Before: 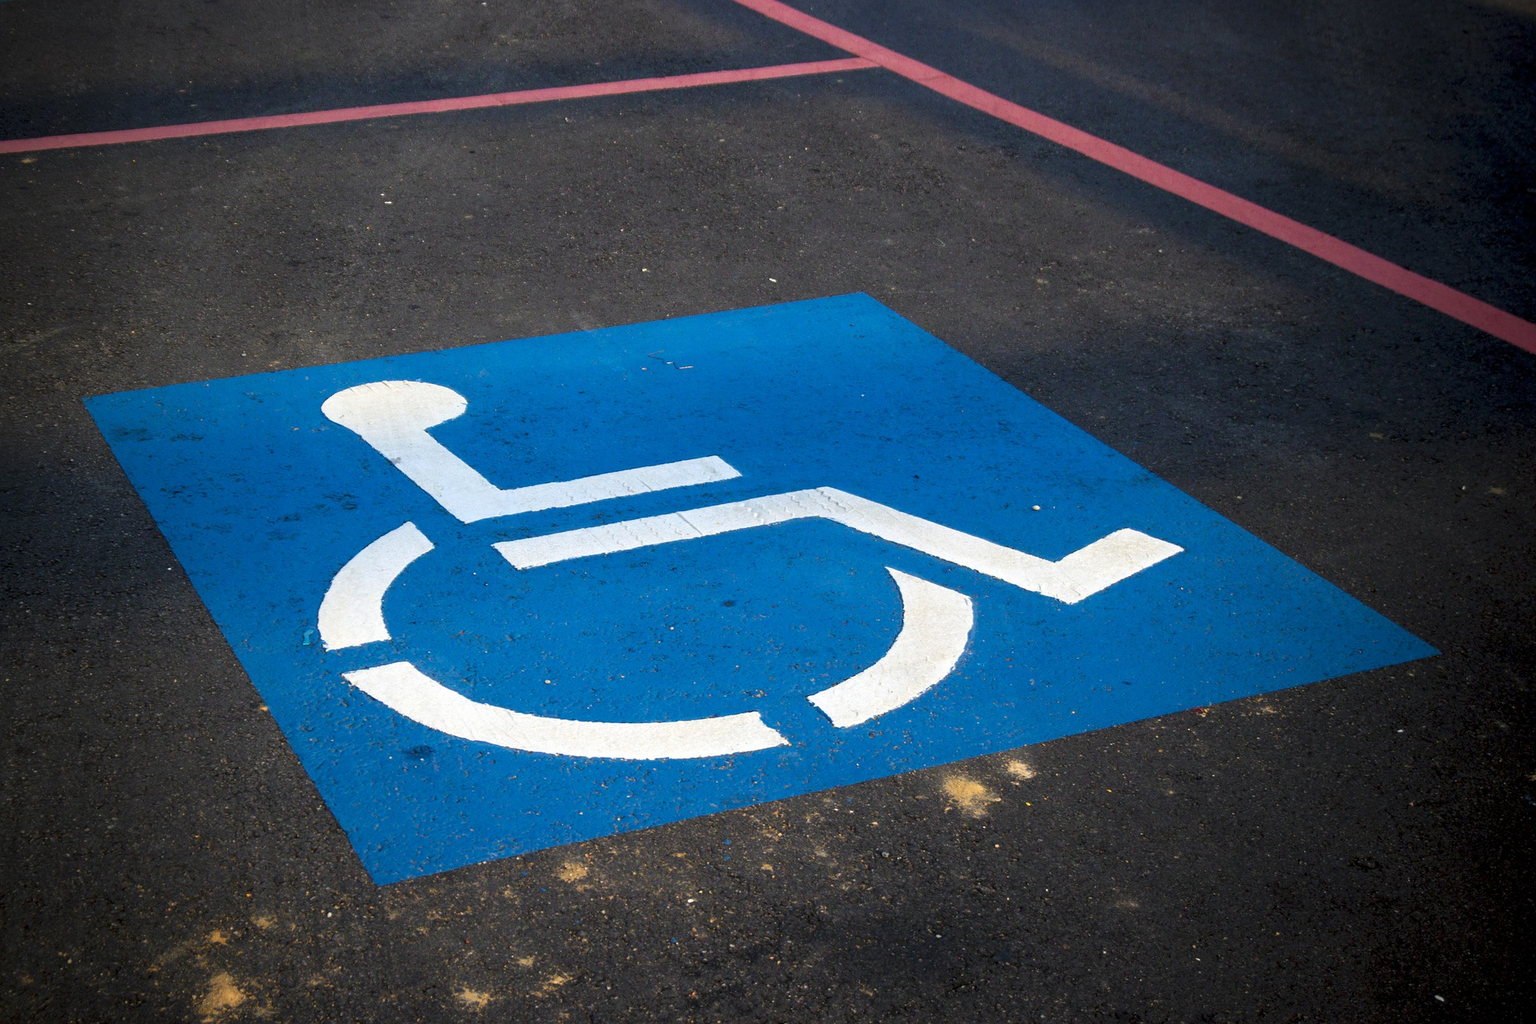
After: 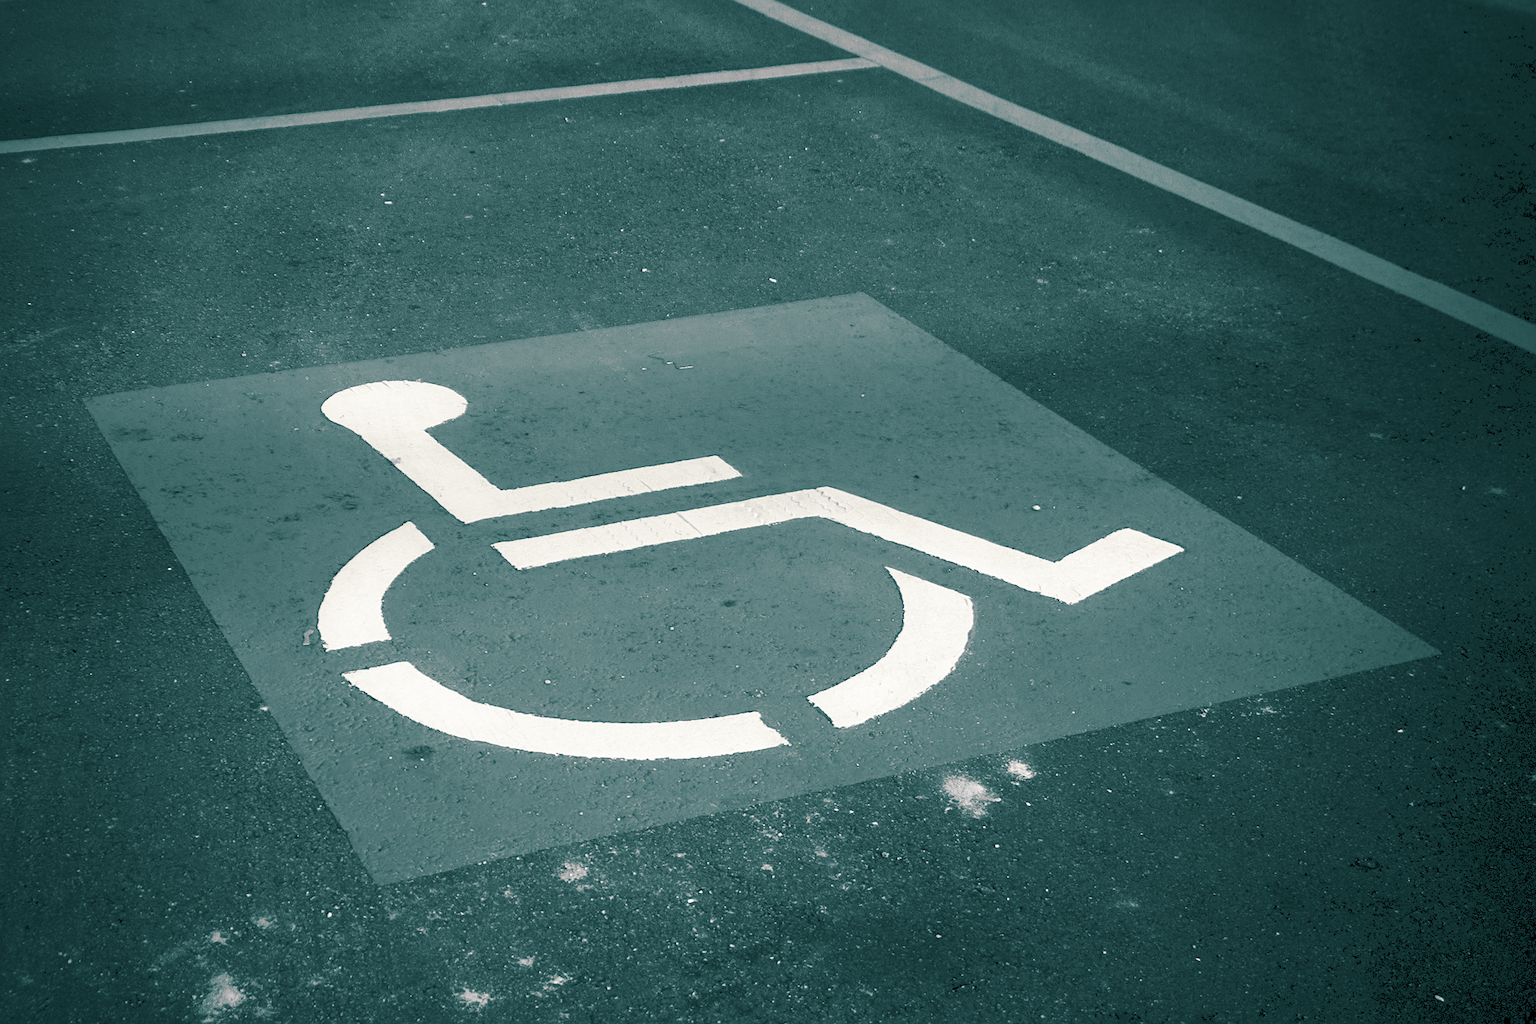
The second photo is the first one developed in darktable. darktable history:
sharpen: amount 0.2
monochrome: size 1
tone curve: curves: ch0 [(0, 0) (0.003, 0.156) (0.011, 0.156) (0.025, 0.161) (0.044, 0.164) (0.069, 0.178) (0.1, 0.201) (0.136, 0.229) (0.177, 0.263) (0.224, 0.301) (0.277, 0.355) (0.335, 0.415) (0.399, 0.48) (0.468, 0.561) (0.543, 0.647) (0.623, 0.735) (0.709, 0.819) (0.801, 0.893) (0.898, 0.953) (1, 1)], preserve colors none
split-toning: shadows › hue 186.43°, highlights › hue 49.29°, compress 30.29%
